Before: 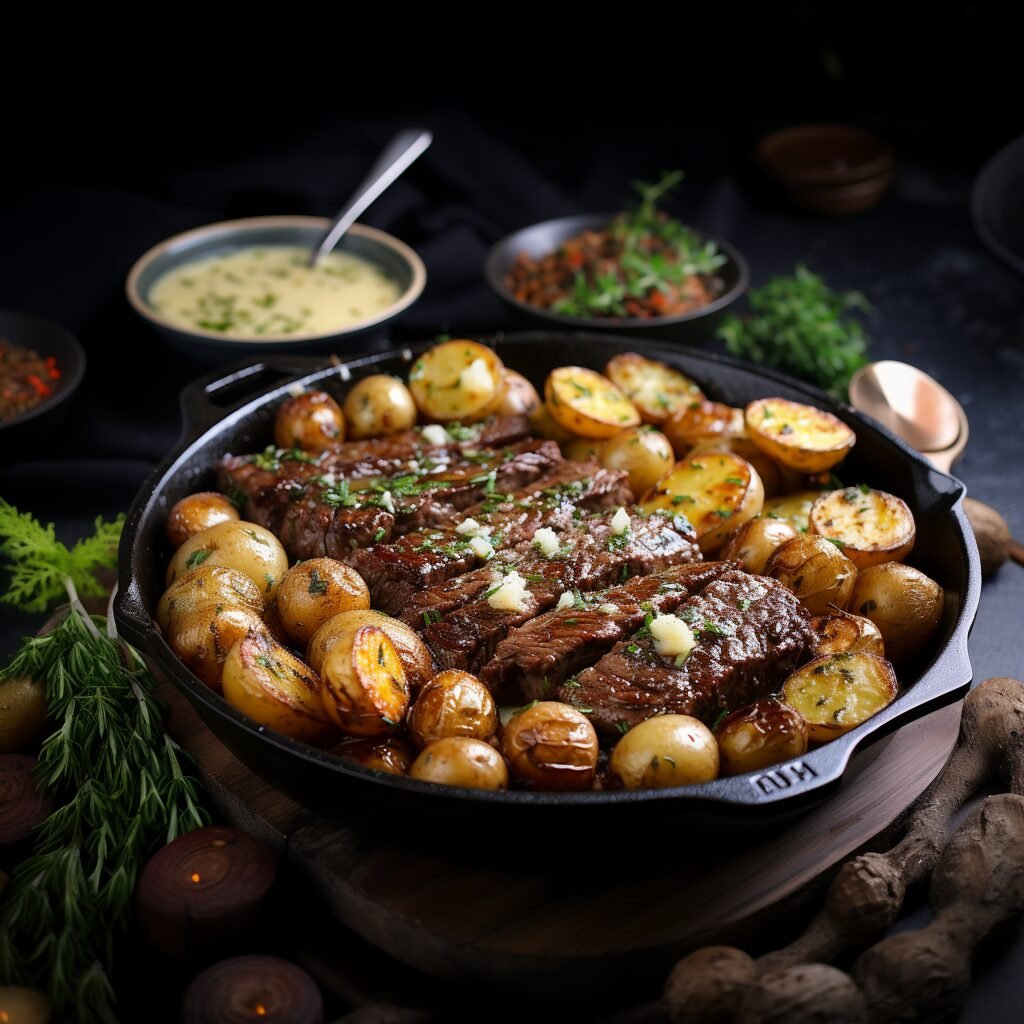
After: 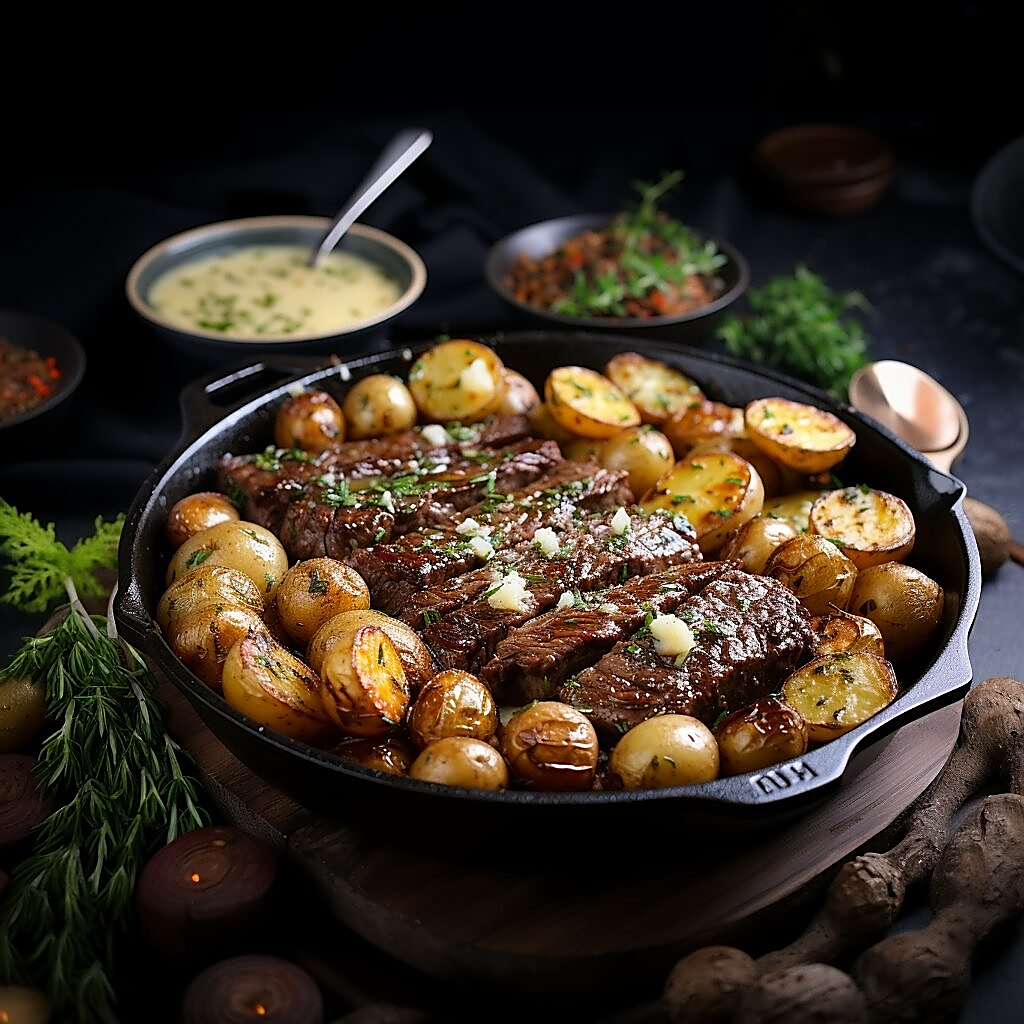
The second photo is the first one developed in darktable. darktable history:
sharpen: radius 1.398, amount 1.263, threshold 0.716
